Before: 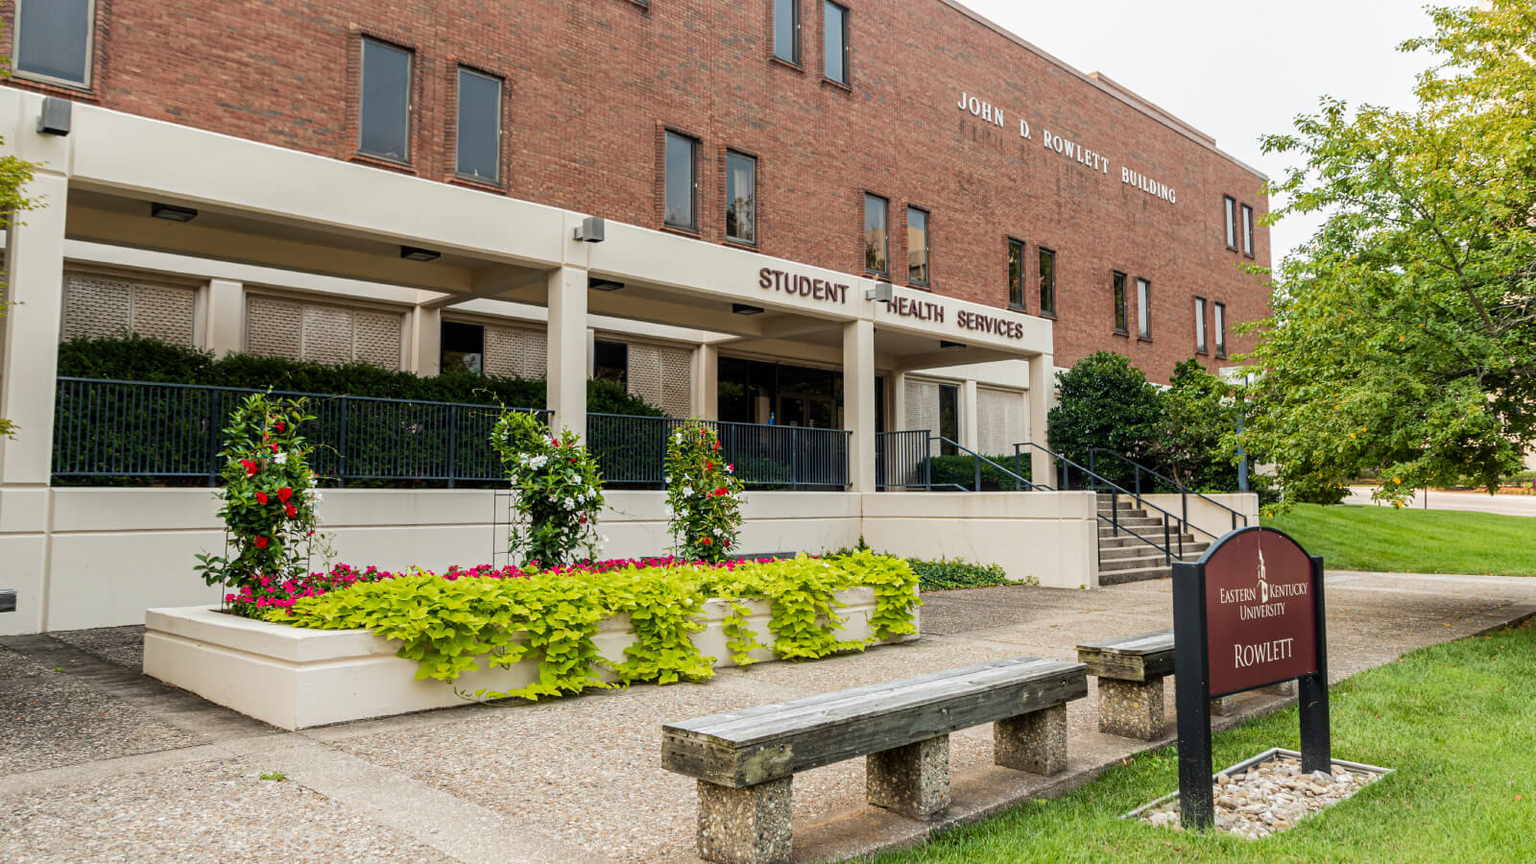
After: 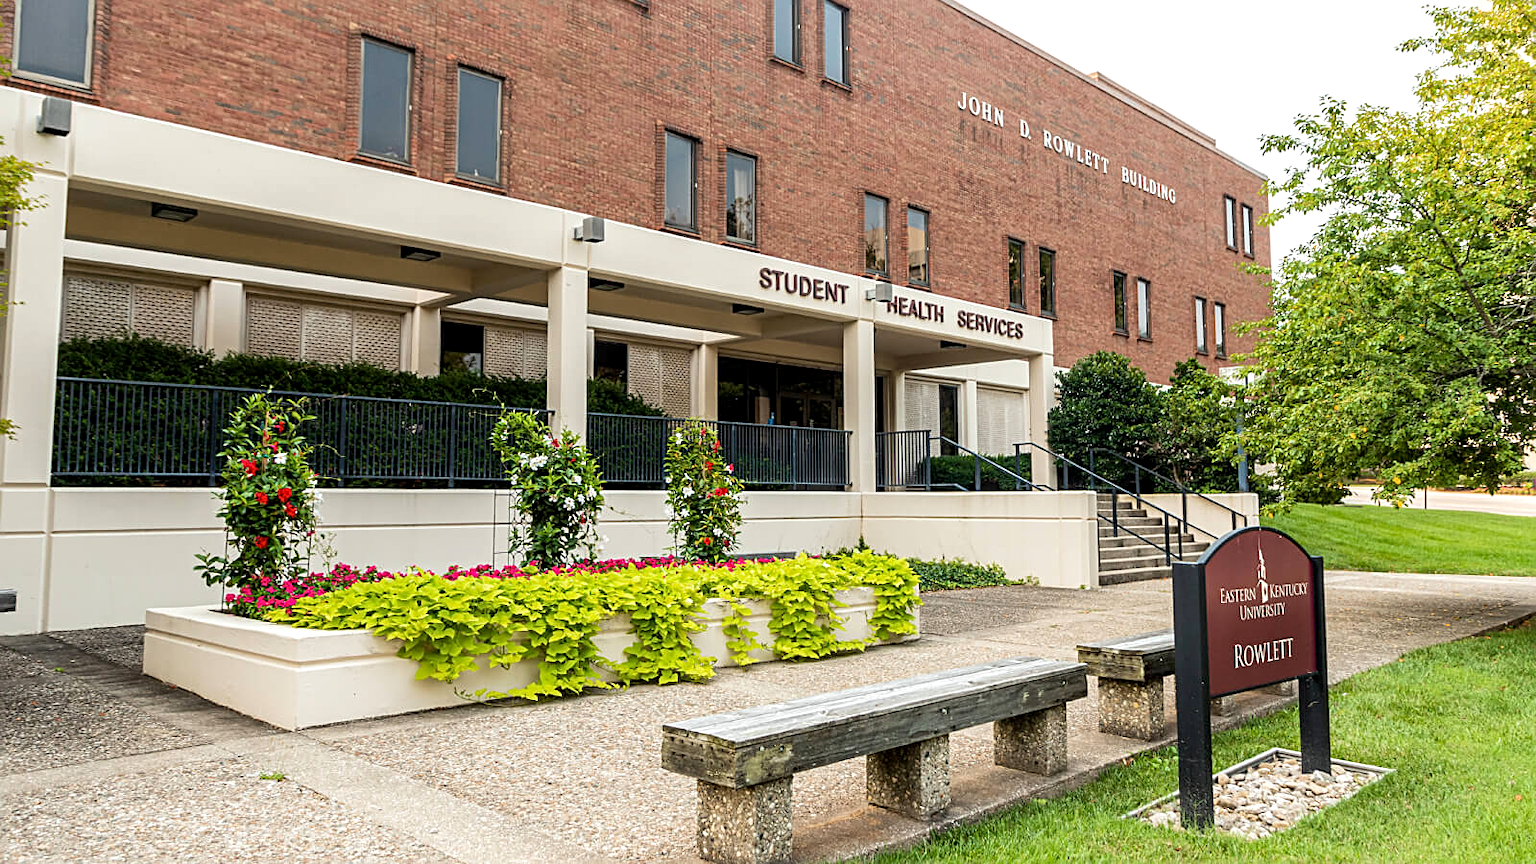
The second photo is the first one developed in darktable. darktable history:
exposure: black level correction 0.001, exposure 0.295 EV, compensate exposure bias true, compensate highlight preservation false
sharpen: on, module defaults
